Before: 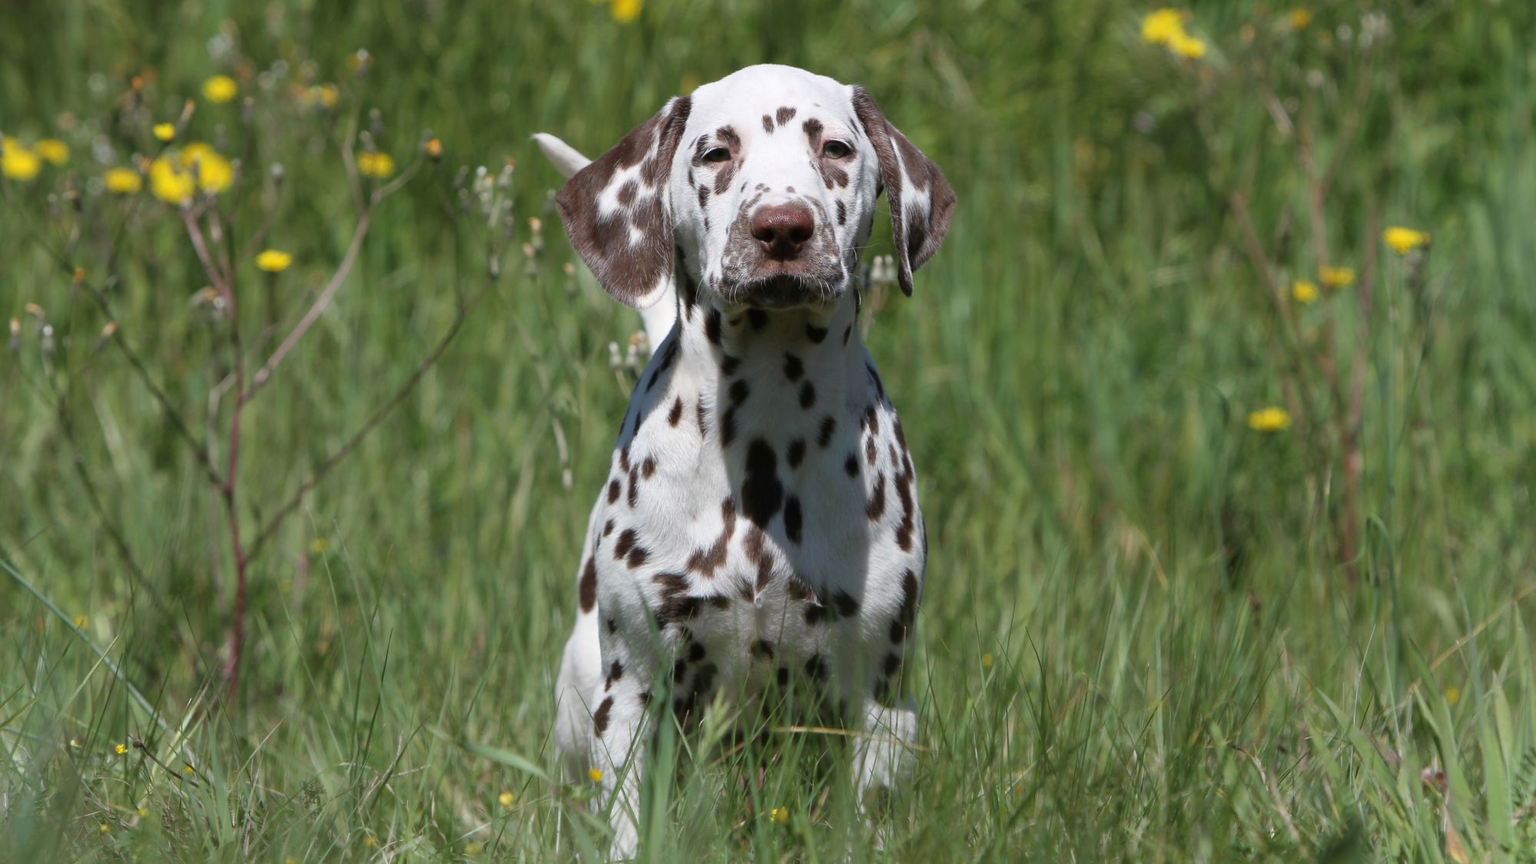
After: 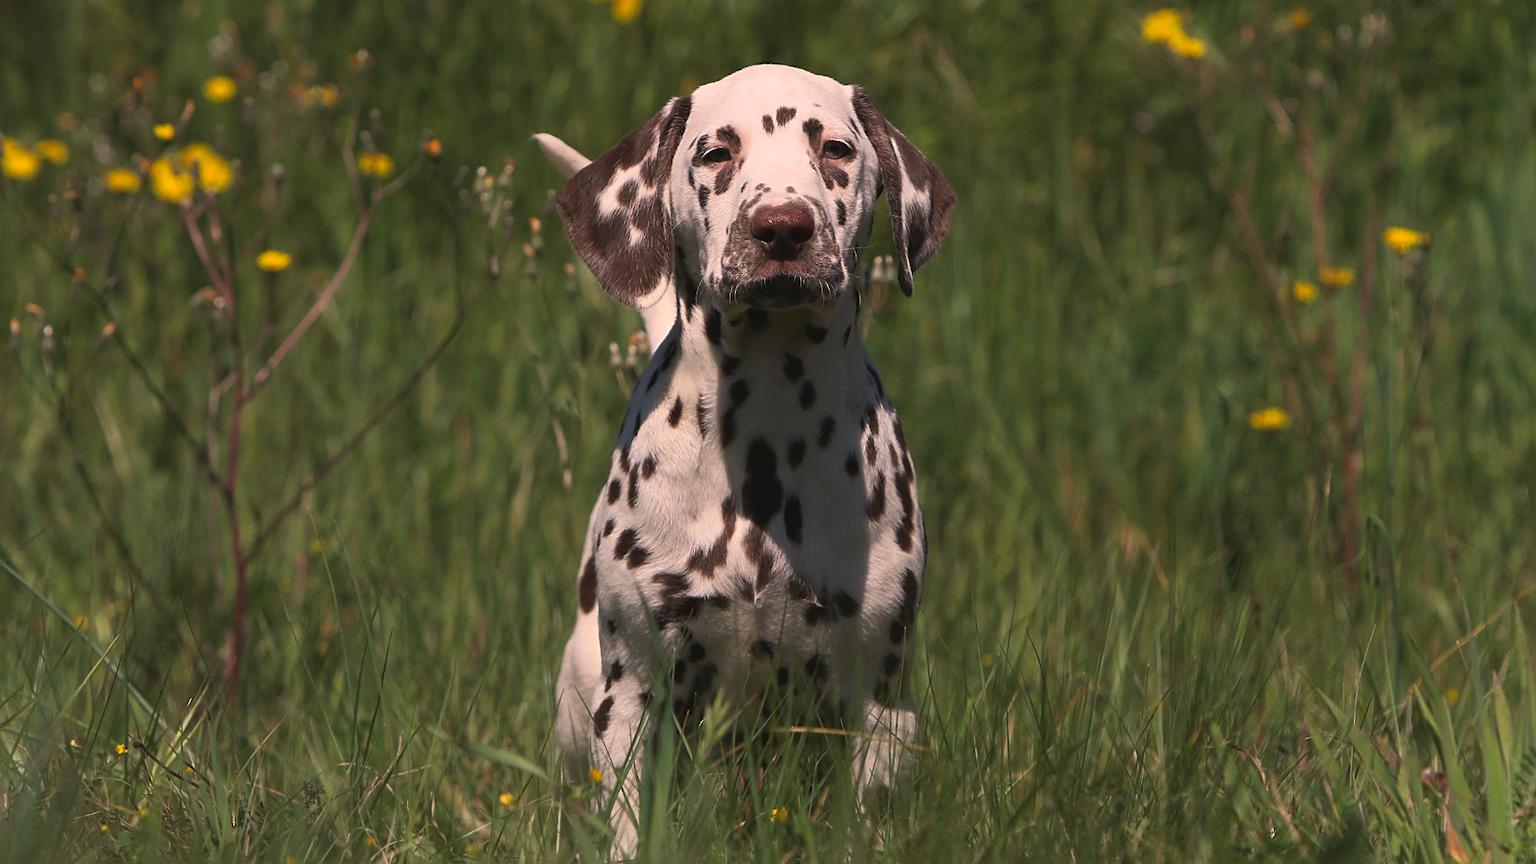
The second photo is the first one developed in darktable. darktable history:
white balance: red 1.127, blue 0.943
tone curve: curves: ch0 [(0, 0) (0.536, 0.402) (1, 1)], preserve colors none
sharpen: on, module defaults
contrast brightness saturation: contrast -0.11
